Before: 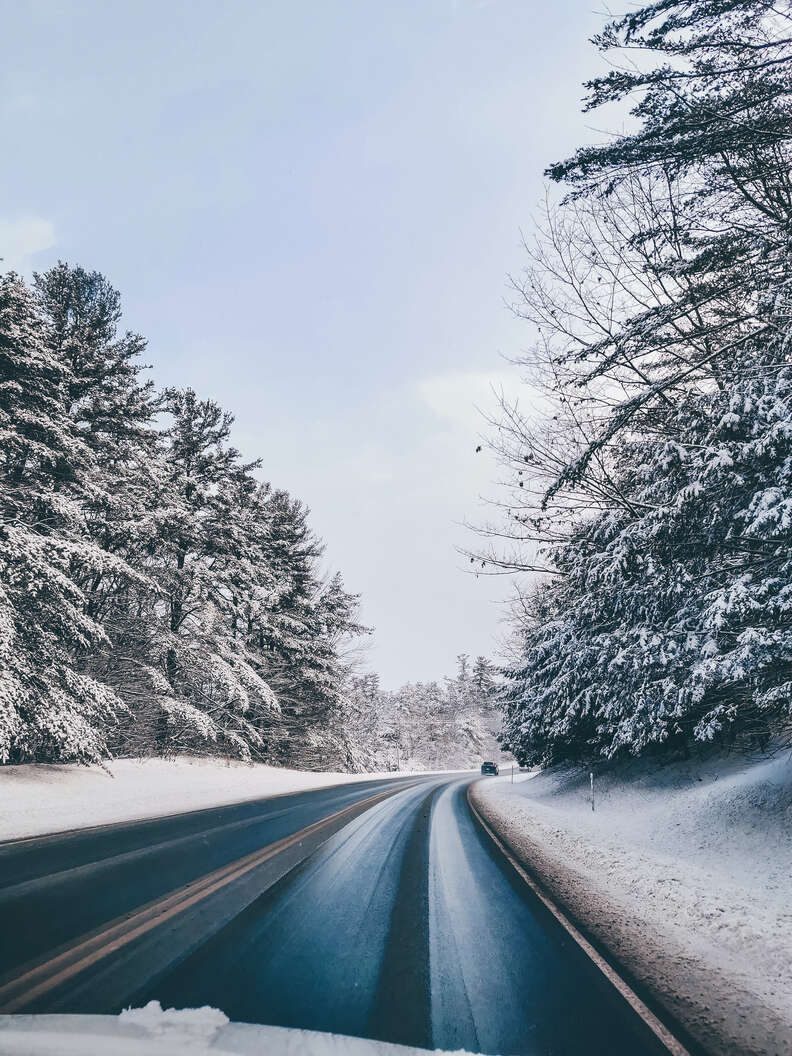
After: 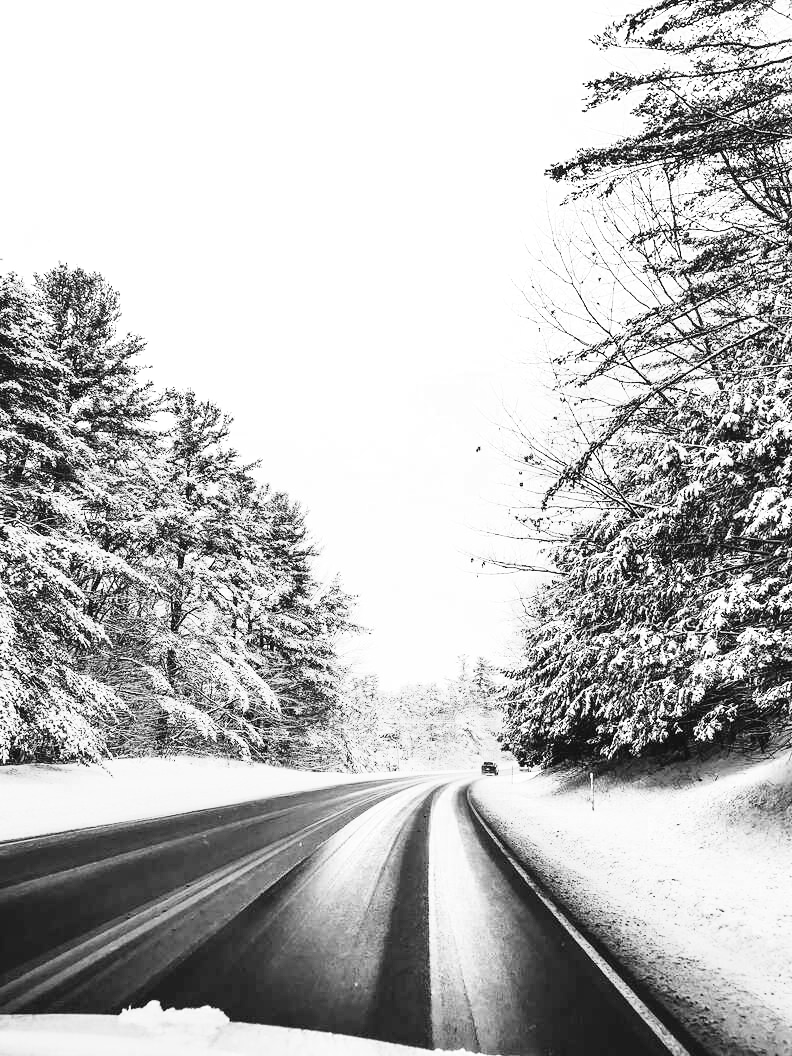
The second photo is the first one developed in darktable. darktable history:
color balance rgb: shadows lift › chroma 1%, shadows lift › hue 113°, highlights gain › chroma 0.2%, highlights gain › hue 333°, perceptual saturation grading › global saturation 20%, perceptual saturation grading › highlights -50%, perceptual saturation grading › shadows 25%, contrast -10%
color zones: curves: ch0 [(0, 0.5) (0.125, 0.4) (0.25, 0.5) (0.375, 0.4) (0.5, 0.4) (0.625, 0.6) (0.75, 0.6) (0.875, 0.5)]; ch1 [(0, 0.35) (0.125, 0.45) (0.25, 0.35) (0.375, 0.35) (0.5, 0.35) (0.625, 0.35) (0.75, 0.45) (0.875, 0.35)]; ch2 [(0, 0.6) (0.125, 0.5) (0.25, 0.5) (0.375, 0.6) (0.5, 0.6) (0.625, 0.5) (0.75, 0.5) (0.875, 0.5)]
monochrome: on, module defaults
rgb curve: curves: ch0 [(0, 0) (0.21, 0.15) (0.24, 0.21) (0.5, 0.75) (0.75, 0.96) (0.89, 0.99) (1, 1)]; ch1 [(0, 0.02) (0.21, 0.13) (0.25, 0.2) (0.5, 0.67) (0.75, 0.9) (0.89, 0.97) (1, 1)]; ch2 [(0, 0.02) (0.21, 0.13) (0.25, 0.2) (0.5, 0.67) (0.75, 0.9) (0.89, 0.97) (1, 1)], compensate middle gray true
